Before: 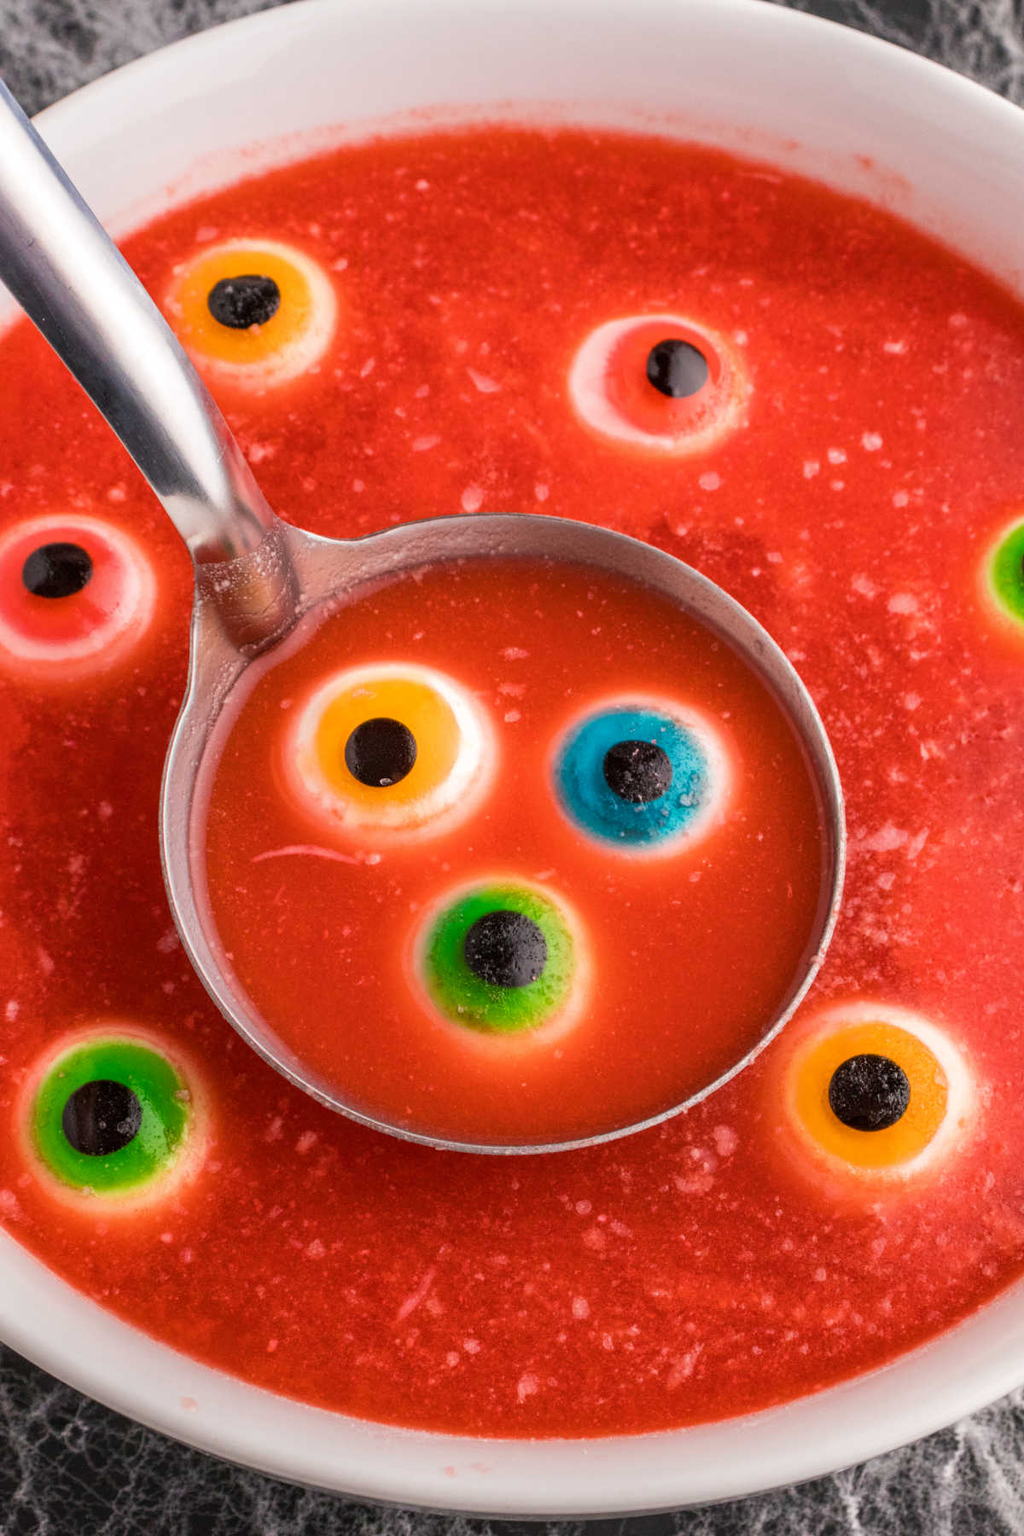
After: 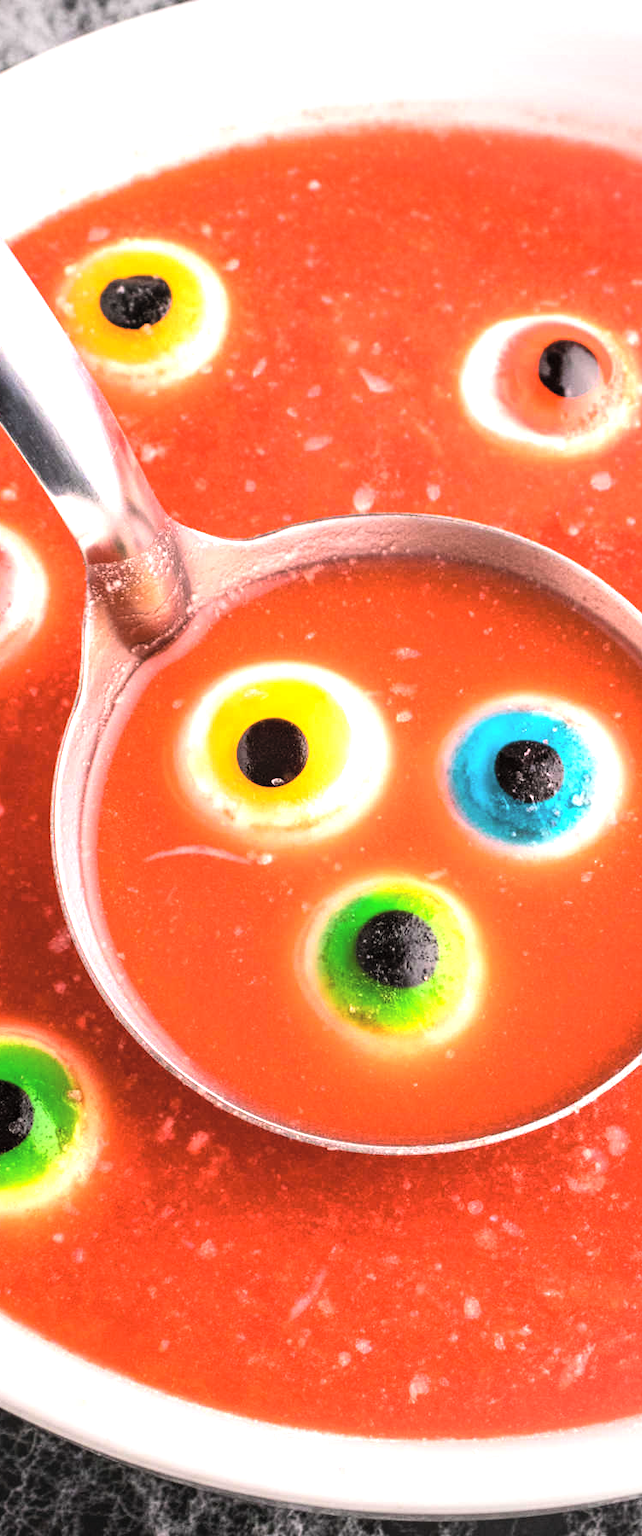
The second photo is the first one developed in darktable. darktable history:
crop: left 10.644%, right 26.528%
contrast brightness saturation: brightness 0.15
tone equalizer: -8 EV -1.08 EV, -7 EV -1.01 EV, -6 EV -0.867 EV, -5 EV -0.578 EV, -3 EV 0.578 EV, -2 EV 0.867 EV, -1 EV 1.01 EV, +0 EV 1.08 EV, edges refinement/feathering 500, mask exposure compensation -1.57 EV, preserve details no
exposure: exposure 0.4 EV, compensate highlight preservation false
vignetting: center (-0.15, 0.013)
